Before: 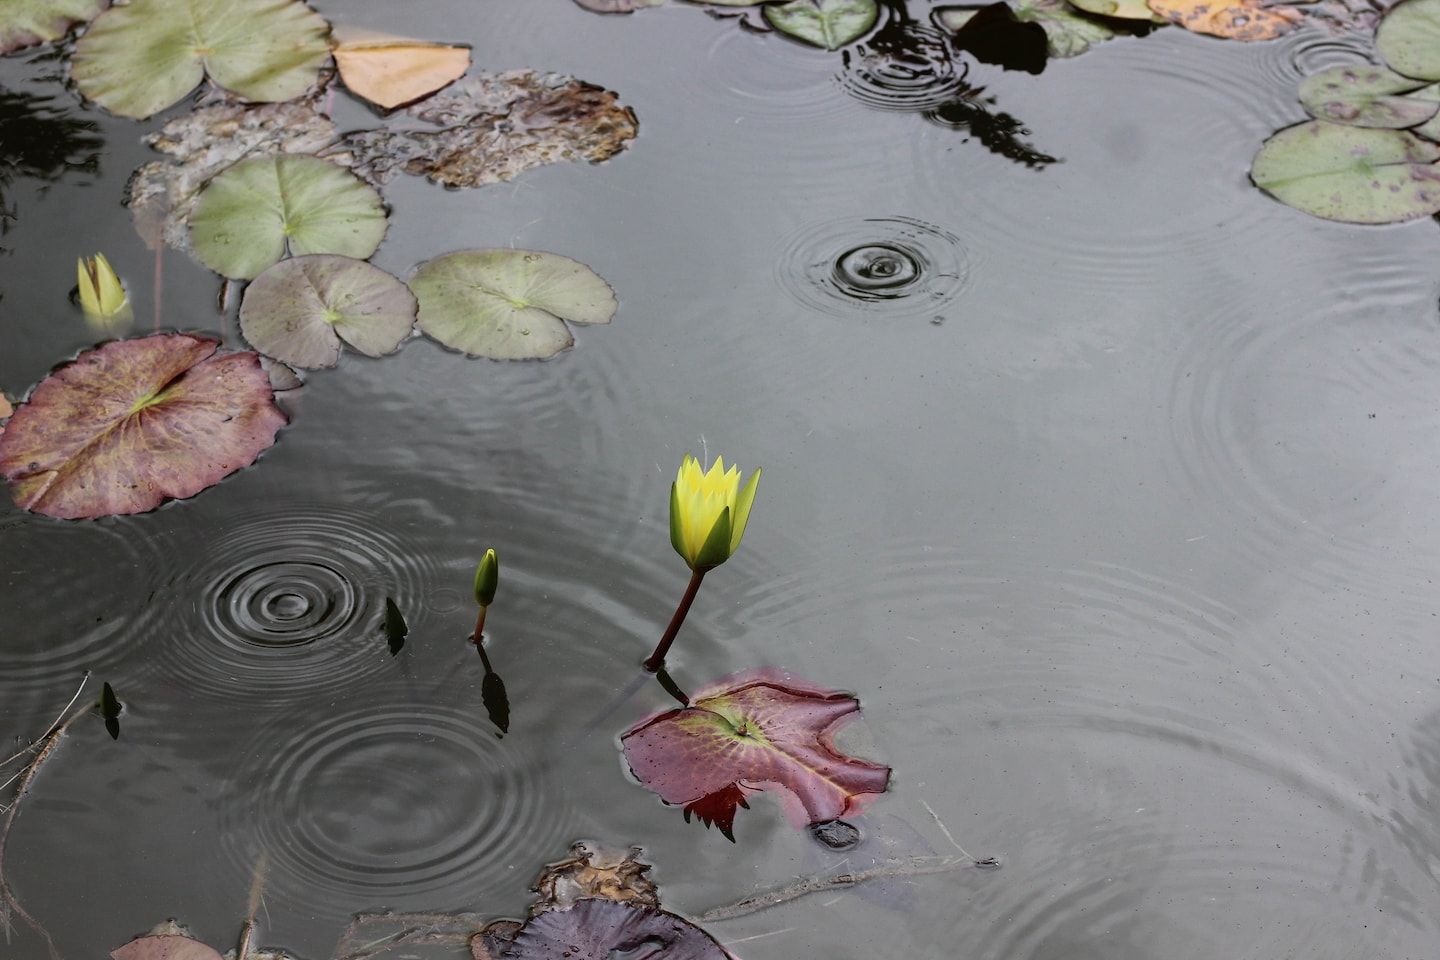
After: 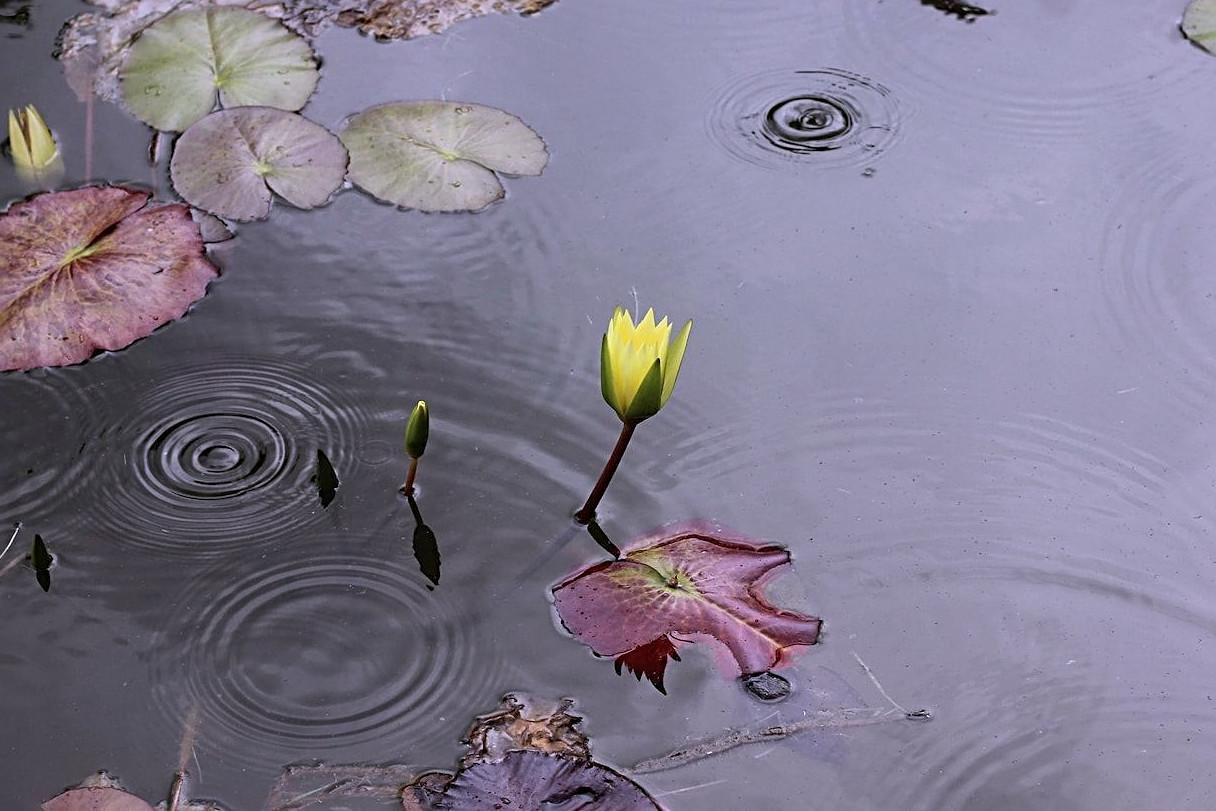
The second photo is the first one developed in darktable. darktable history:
sharpen: radius 2.767
color zones: curves: ch0 [(0.25, 0.5) (0.463, 0.627) (0.484, 0.637) (0.75, 0.5)]
white balance: red 1.042, blue 1.17
crop and rotate: left 4.842%, top 15.51%, right 10.668%
